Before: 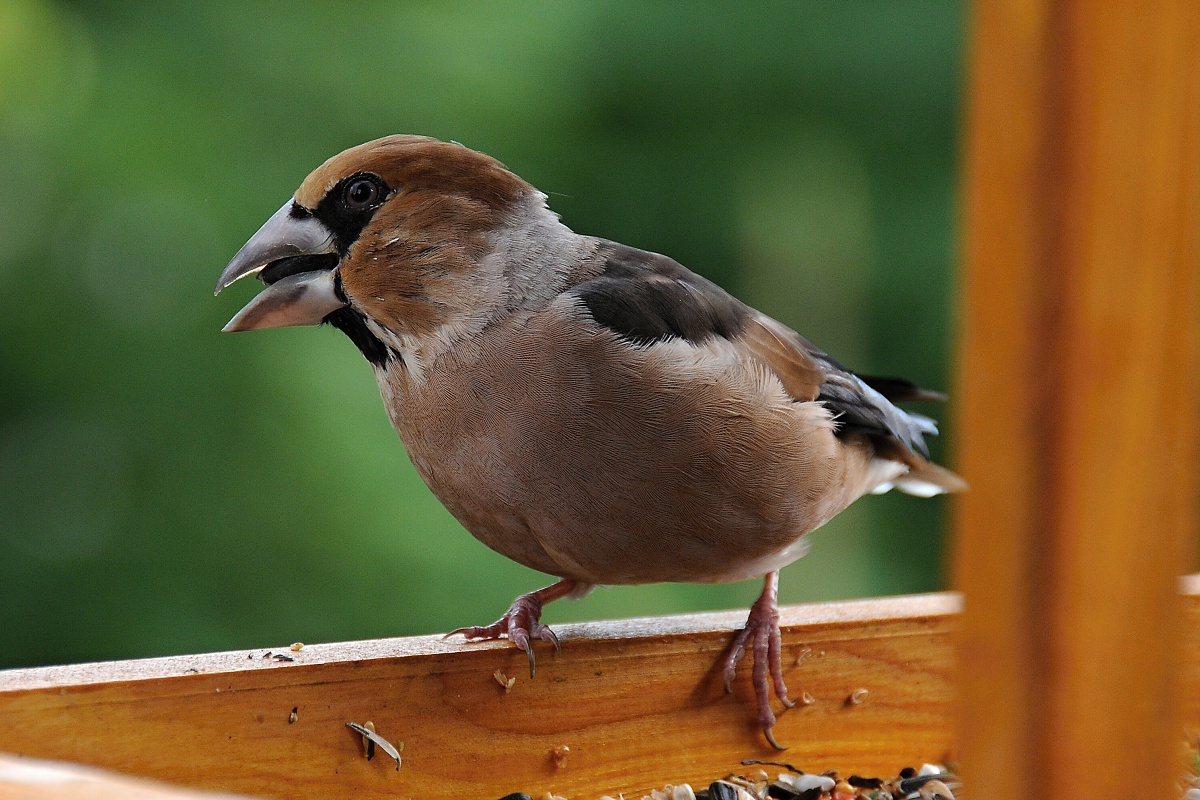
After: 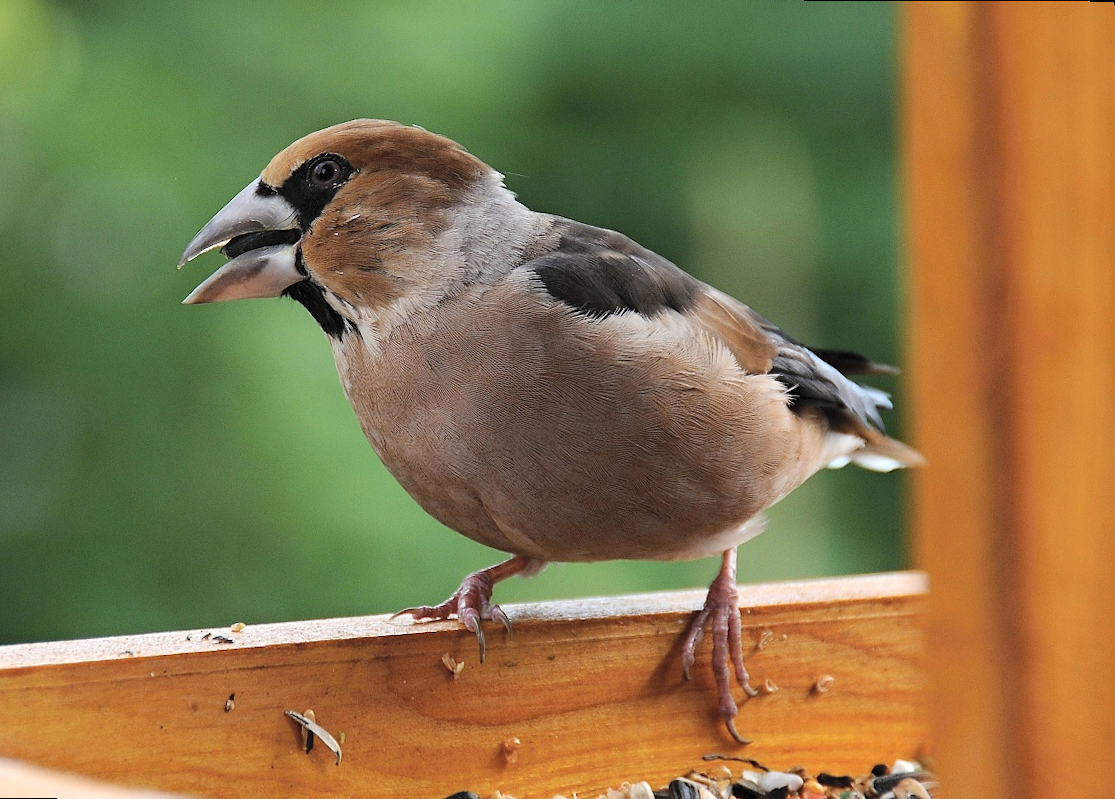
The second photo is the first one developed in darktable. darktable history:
contrast brightness saturation: contrast 0.14, brightness 0.21
rotate and perspective: rotation 0.215°, lens shift (vertical) -0.139, crop left 0.069, crop right 0.939, crop top 0.002, crop bottom 0.996
